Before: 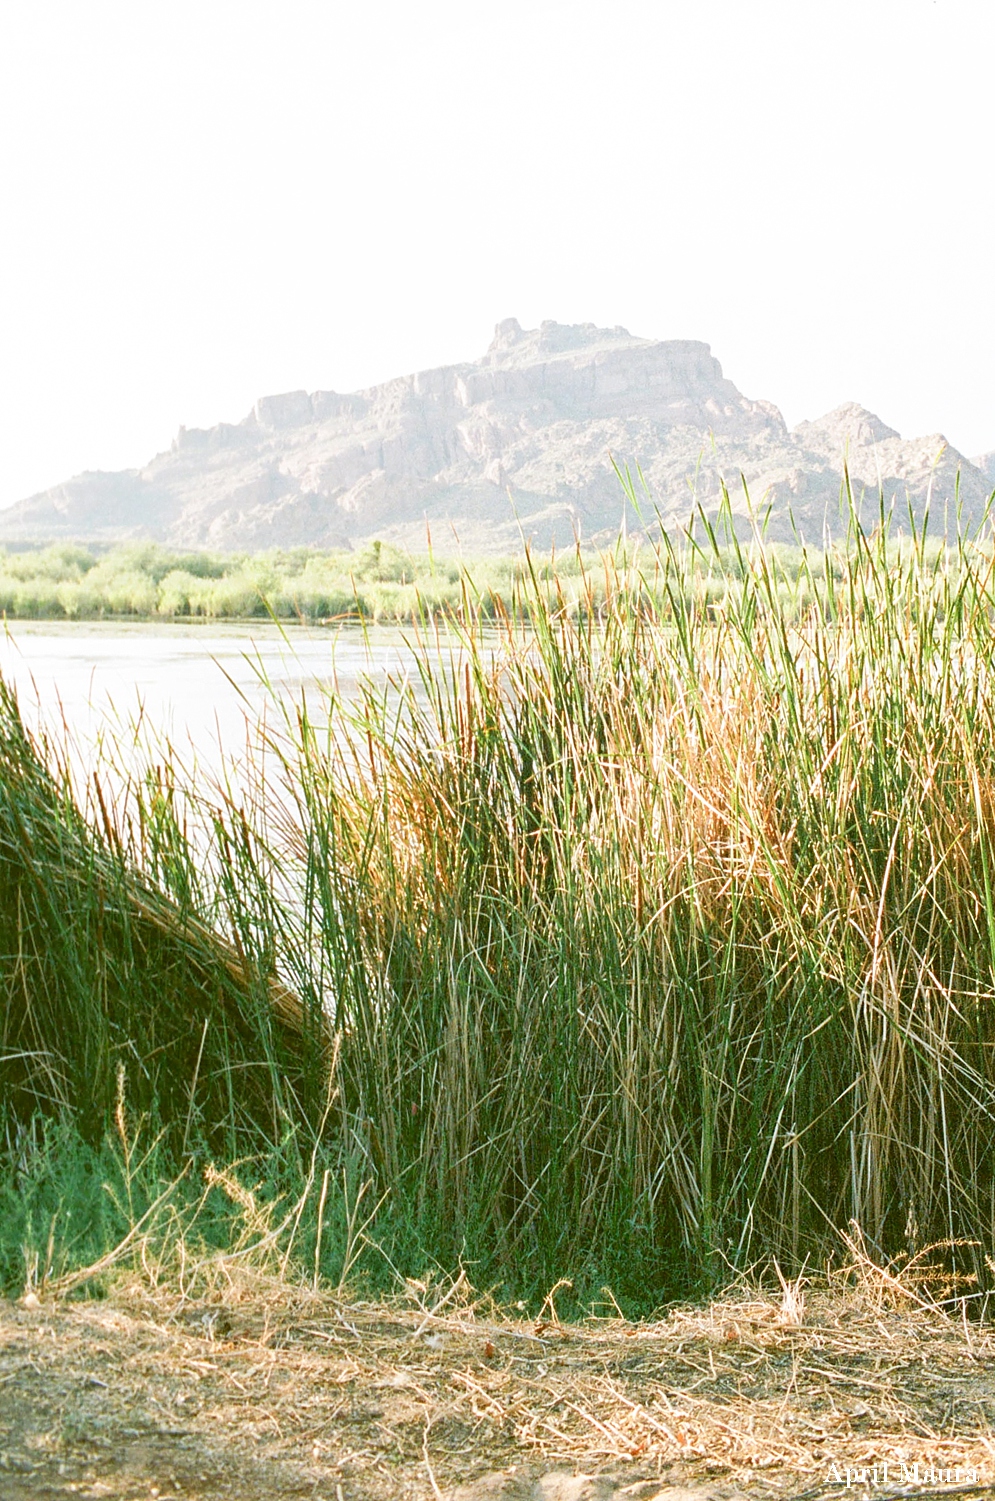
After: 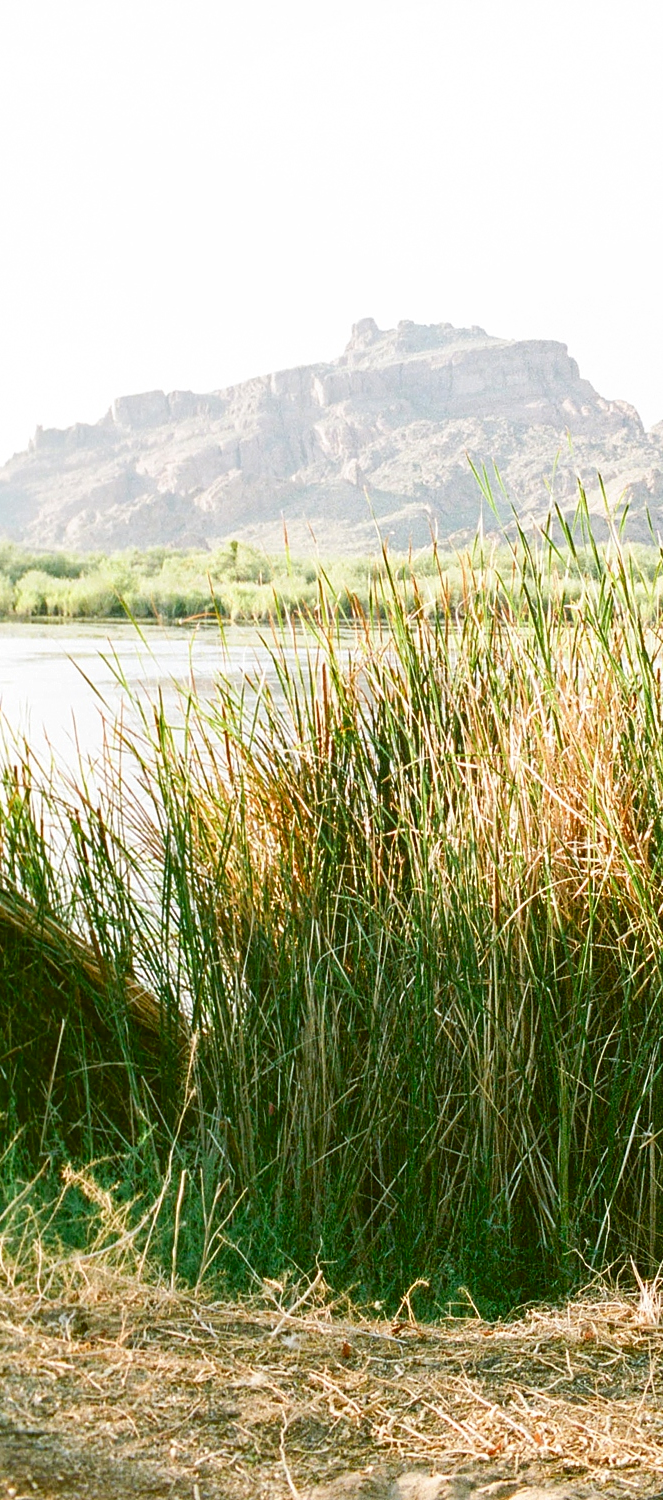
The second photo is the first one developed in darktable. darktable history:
crop and rotate: left 14.454%, right 18.829%
contrast brightness saturation: contrast 0.067, brightness -0.143, saturation 0.119
